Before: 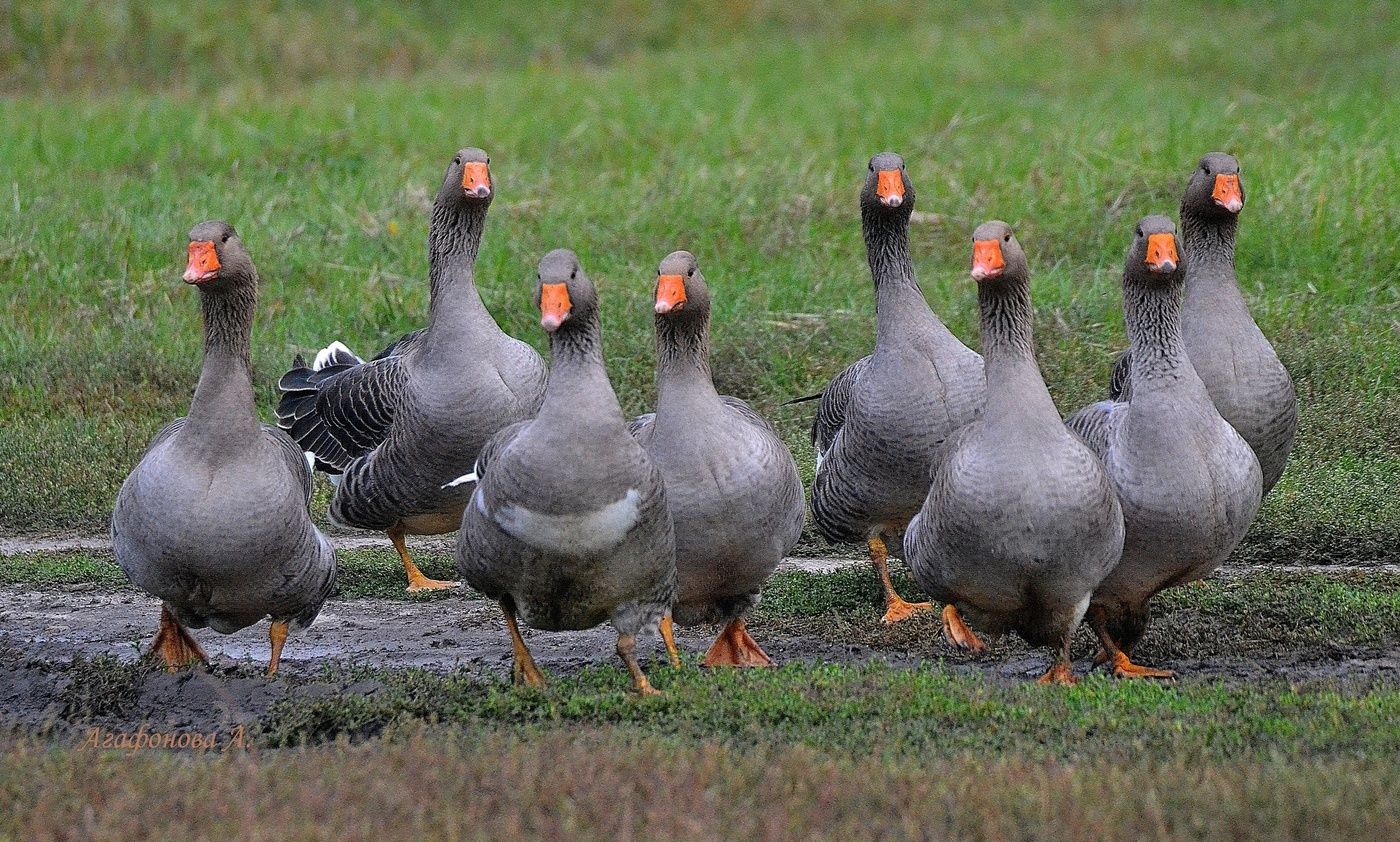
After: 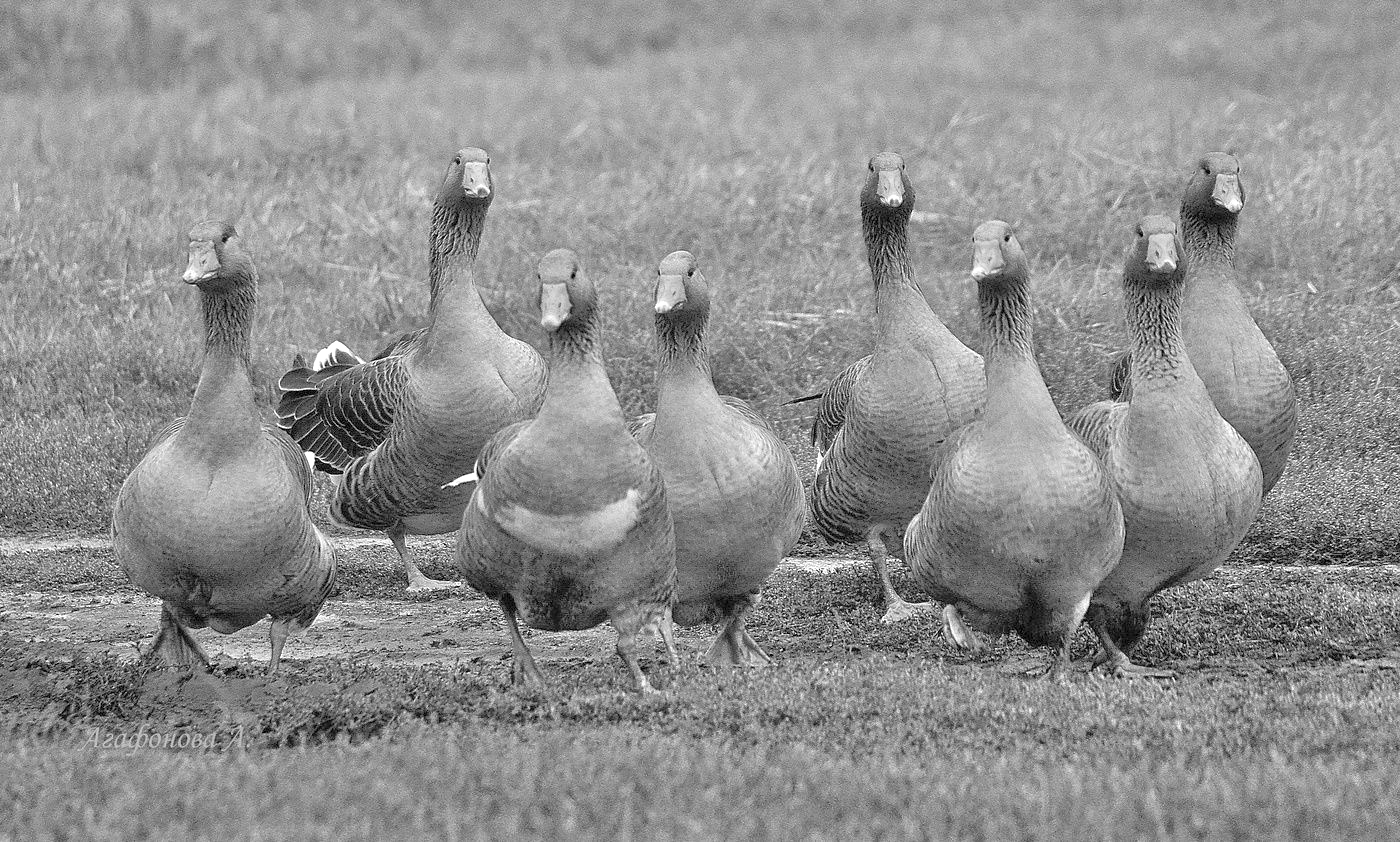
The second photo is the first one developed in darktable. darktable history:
monochrome: a -6.99, b 35.61, size 1.4
tone equalizer: -8 EV 2 EV, -7 EV 2 EV, -6 EV 2 EV, -5 EV 2 EV, -4 EV 2 EV, -3 EV 1.5 EV, -2 EV 1 EV, -1 EV 0.5 EV
